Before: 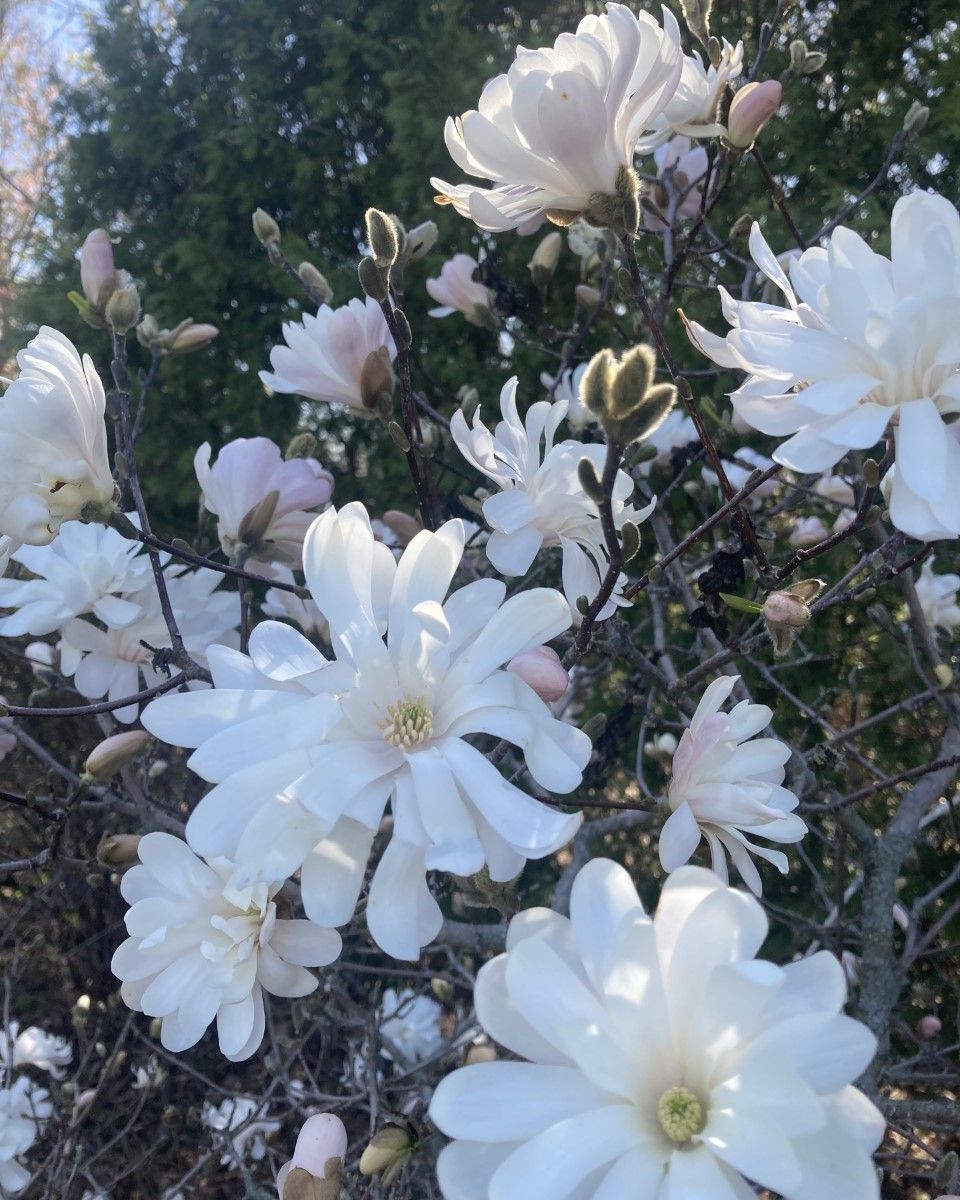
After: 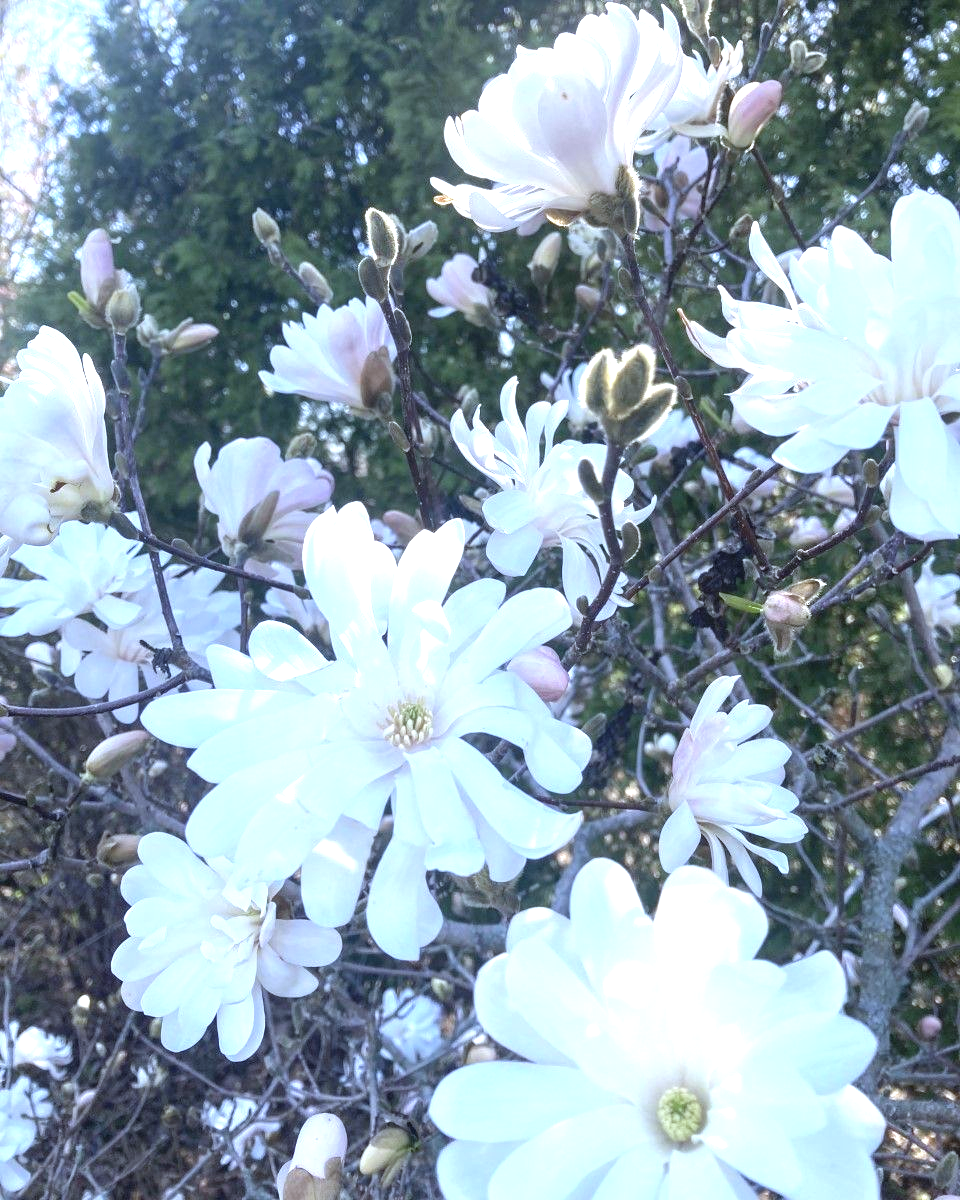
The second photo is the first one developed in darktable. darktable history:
local contrast: detail 110%
white balance: red 0.931, blue 1.11
exposure: exposure 1.15 EV, compensate highlight preservation false
